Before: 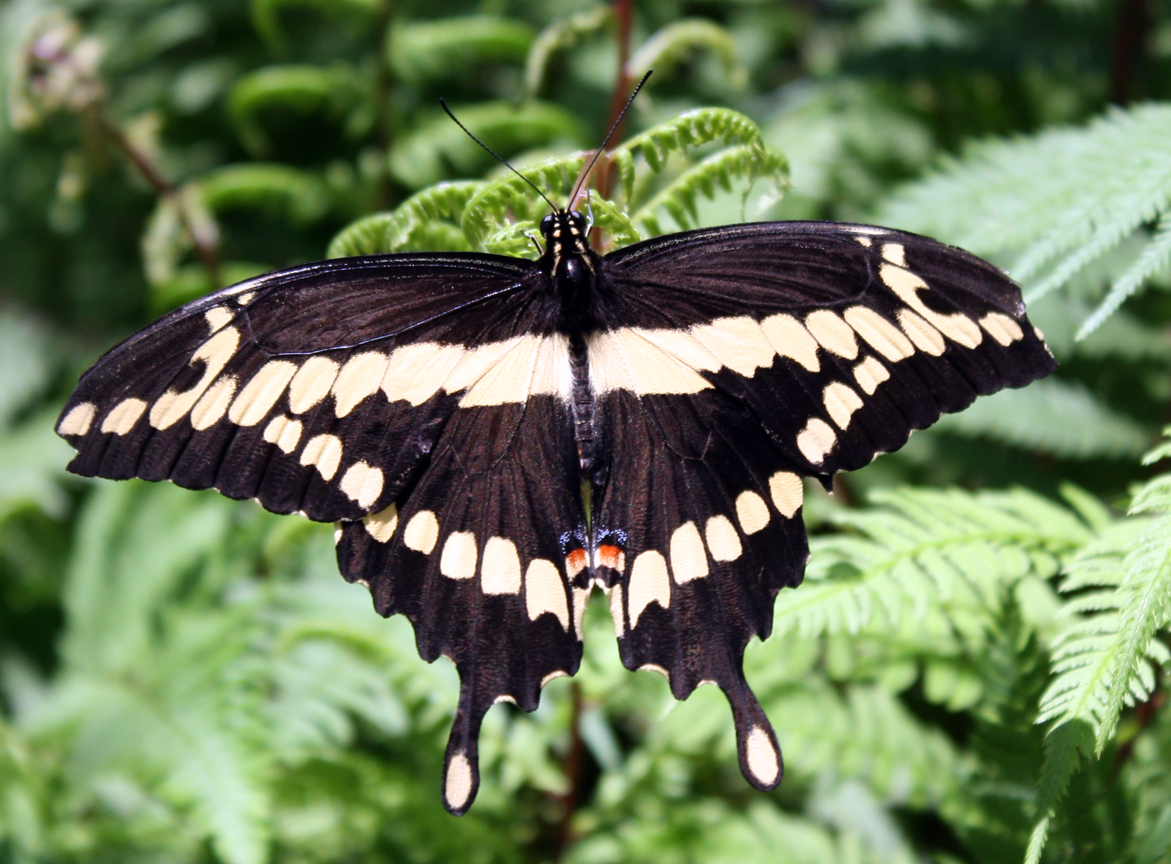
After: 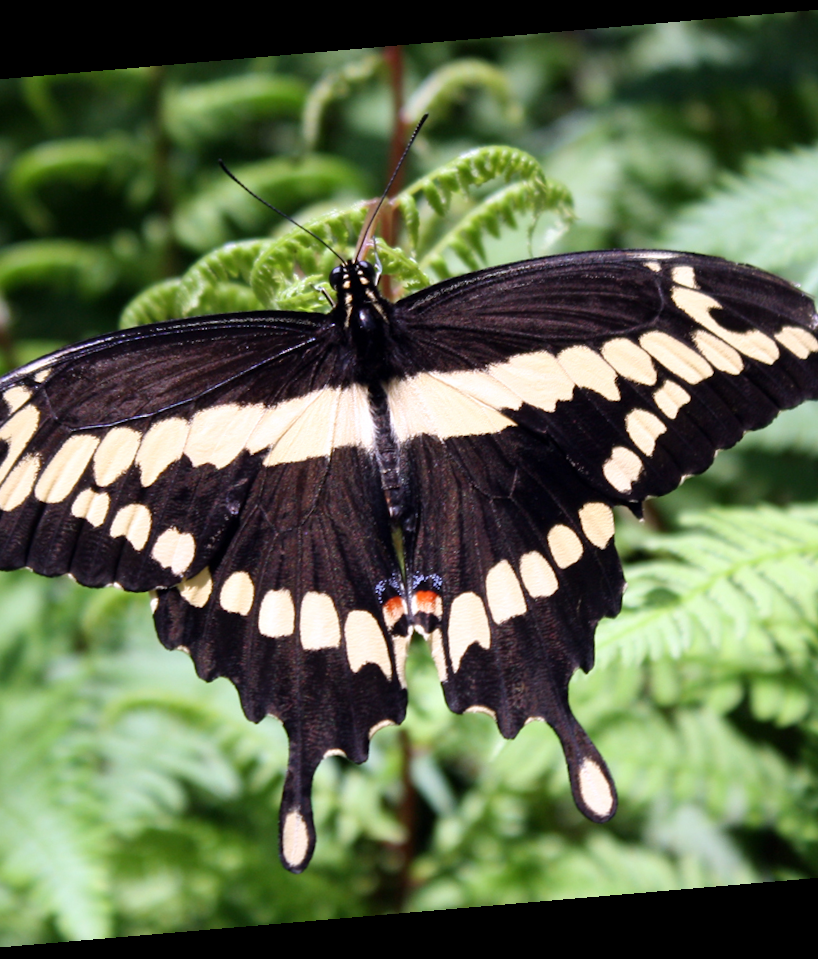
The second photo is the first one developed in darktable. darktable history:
crop and rotate: left 18.442%, right 15.508%
rotate and perspective: rotation -4.86°, automatic cropping off
